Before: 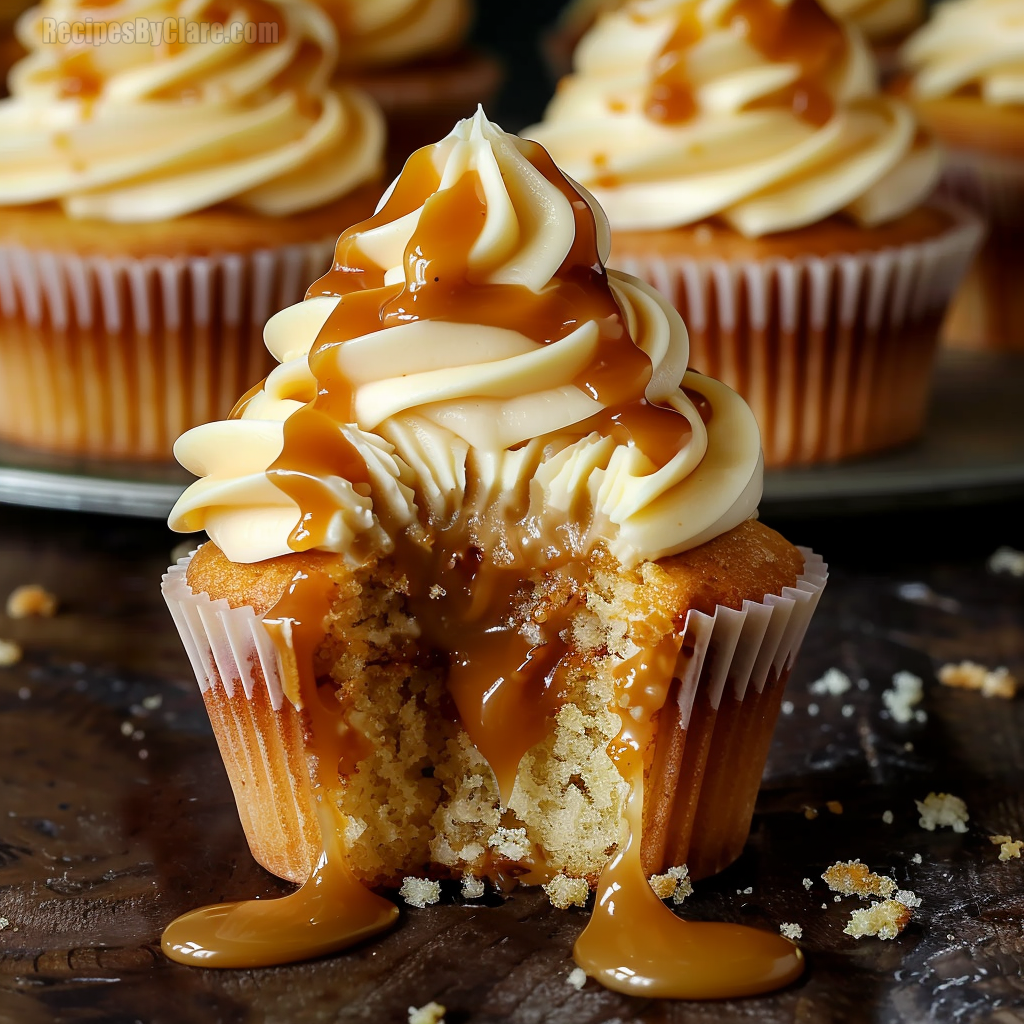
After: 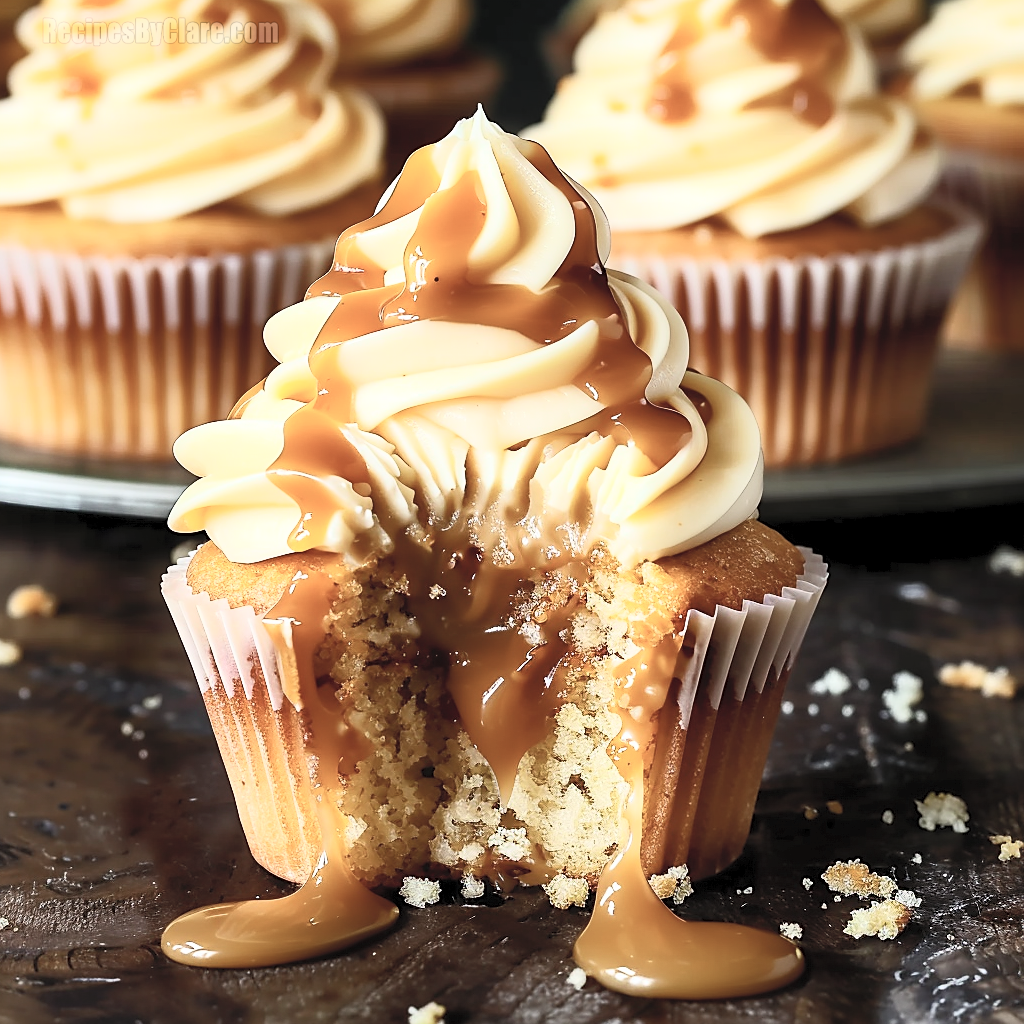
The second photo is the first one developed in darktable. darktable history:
contrast brightness saturation: contrast 0.429, brightness 0.558, saturation -0.187
sharpen: radius 1.818, amount 0.406, threshold 1.287
